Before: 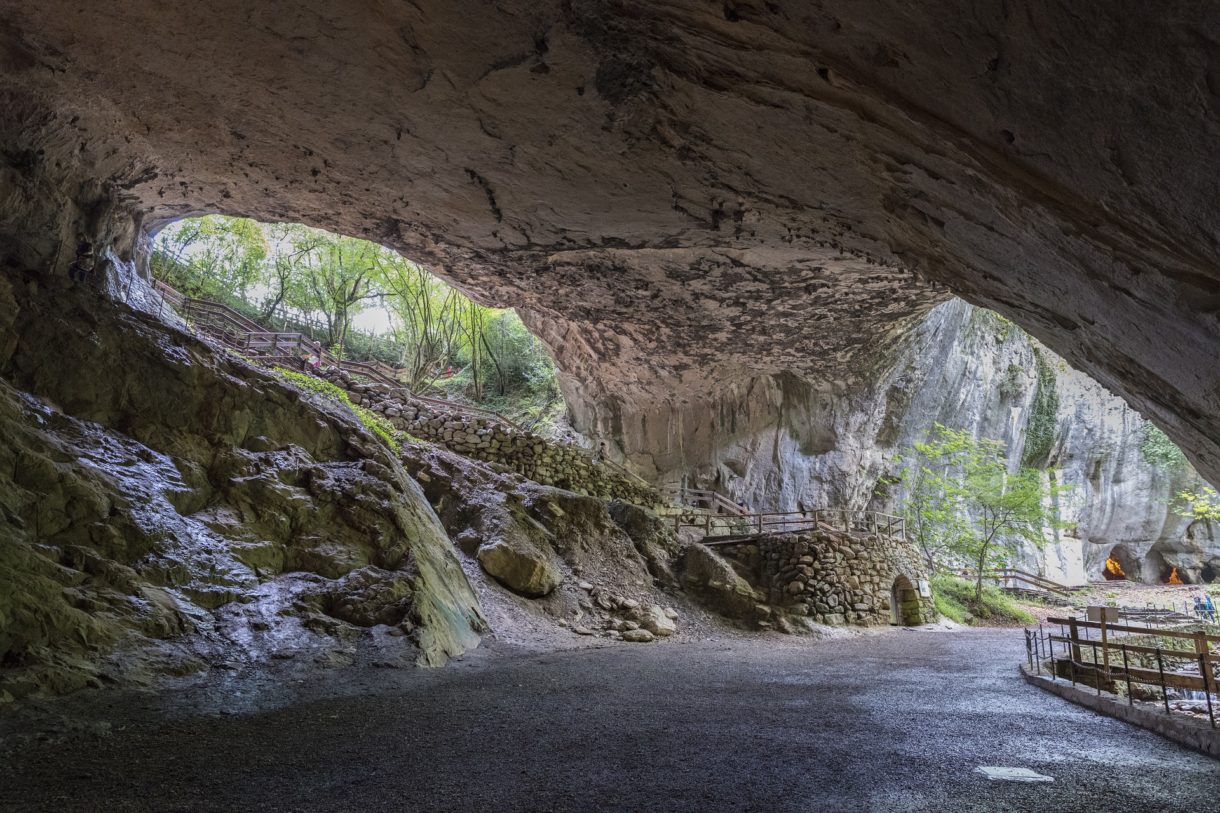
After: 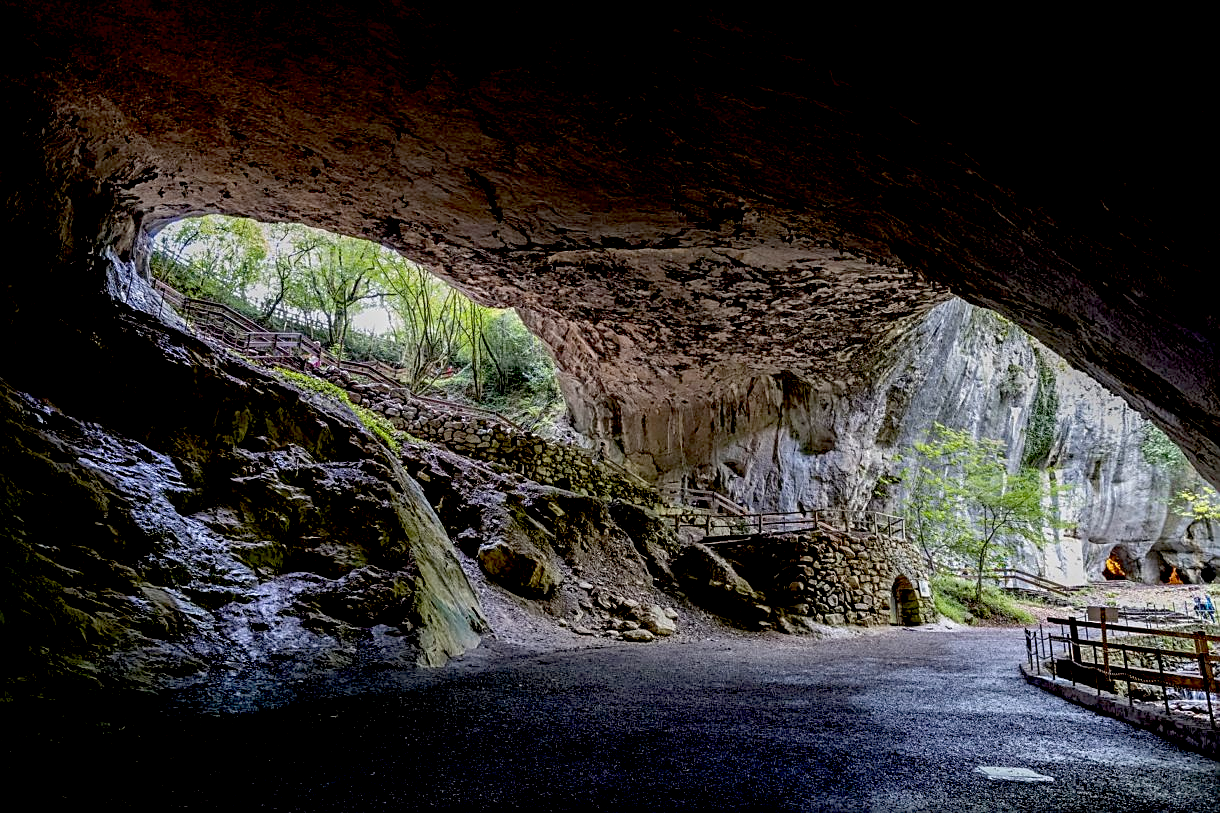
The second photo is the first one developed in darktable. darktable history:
exposure: black level correction 0.049, exposure 0.013 EV, compensate highlight preservation false
sharpen: on, module defaults
